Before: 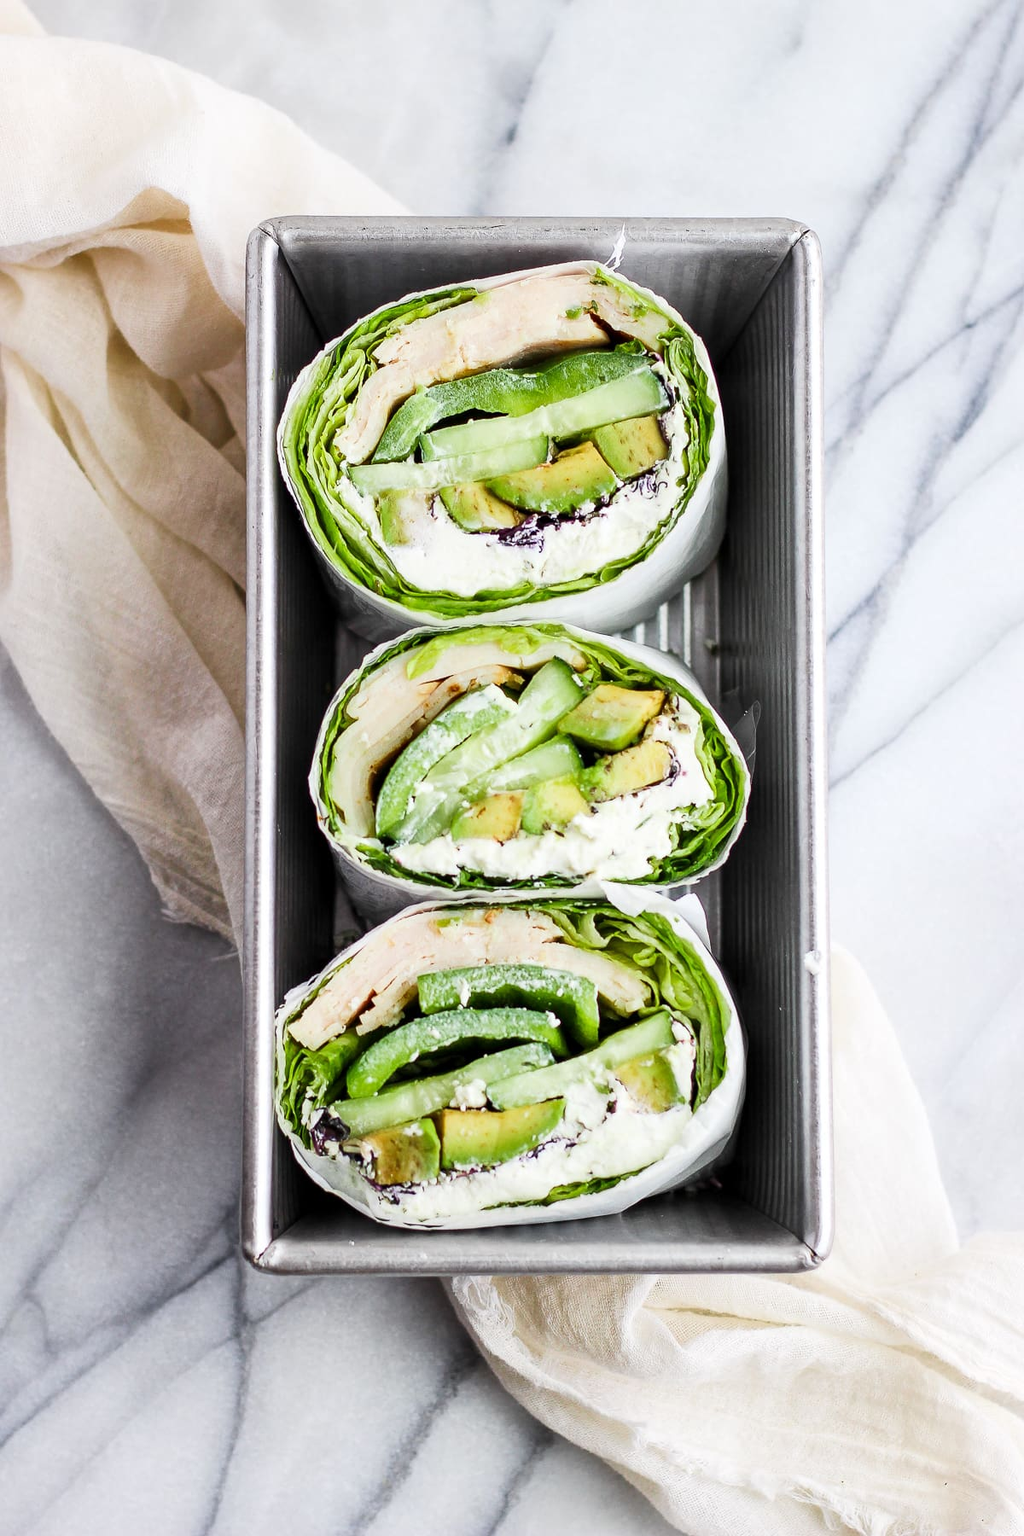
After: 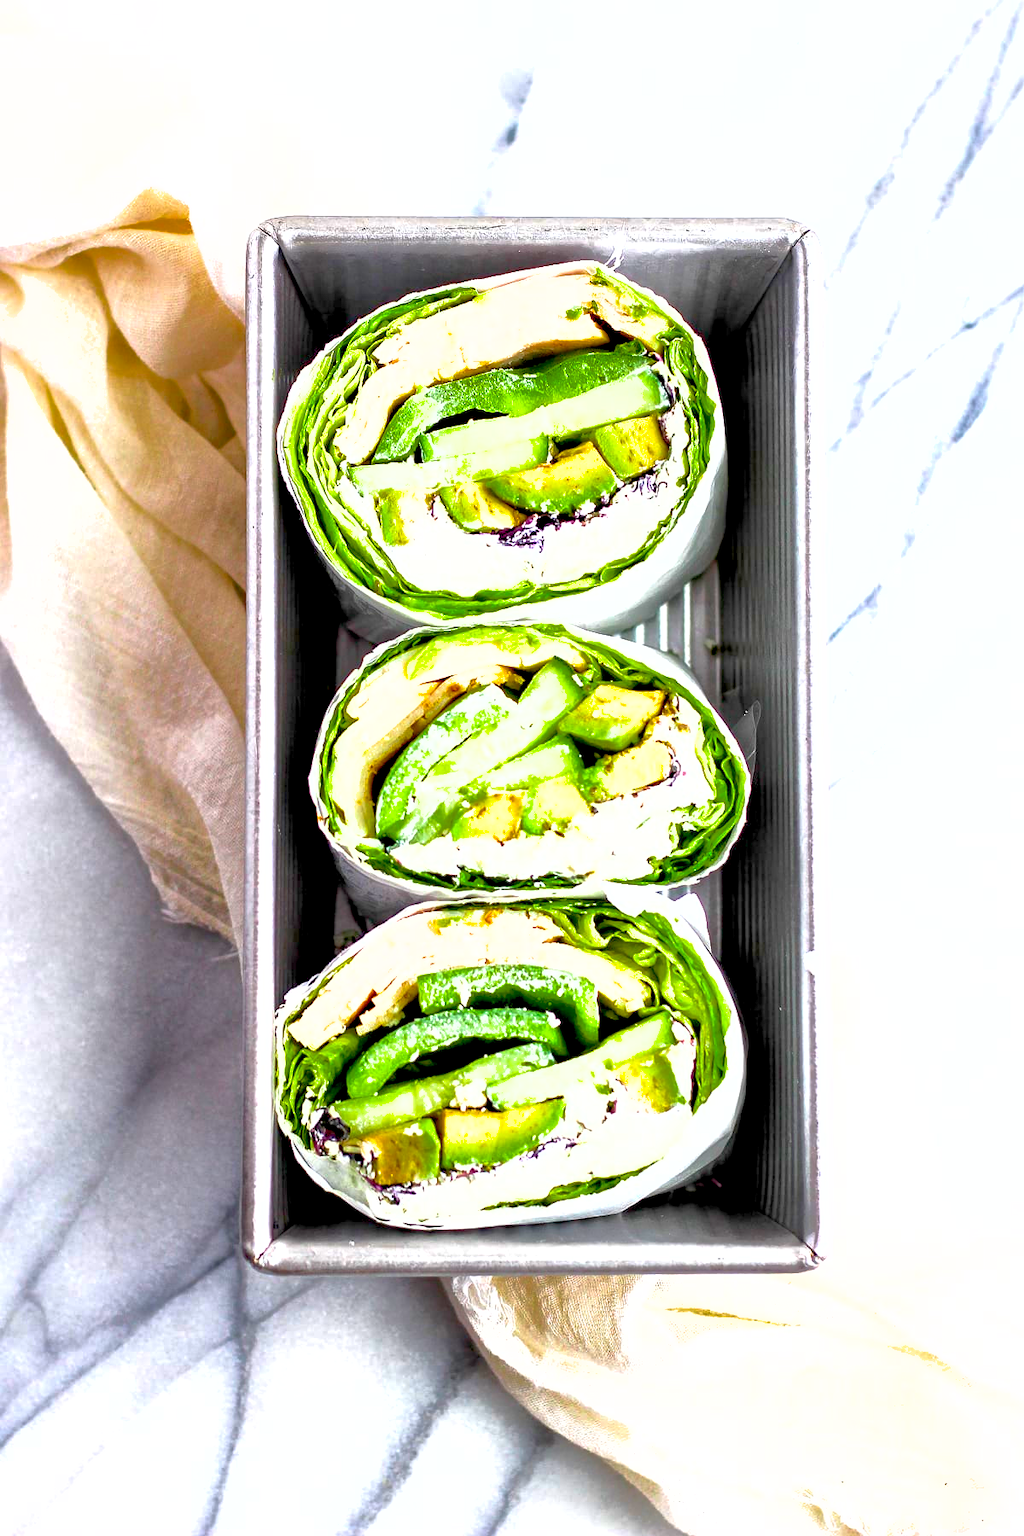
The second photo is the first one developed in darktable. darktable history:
color balance rgb: global offset › luminance -1.441%, perceptual saturation grading › global saturation 19.661%, global vibrance 40.039%
exposure: exposure 0.765 EV, compensate highlight preservation false
shadows and highlights: on, module defaults
